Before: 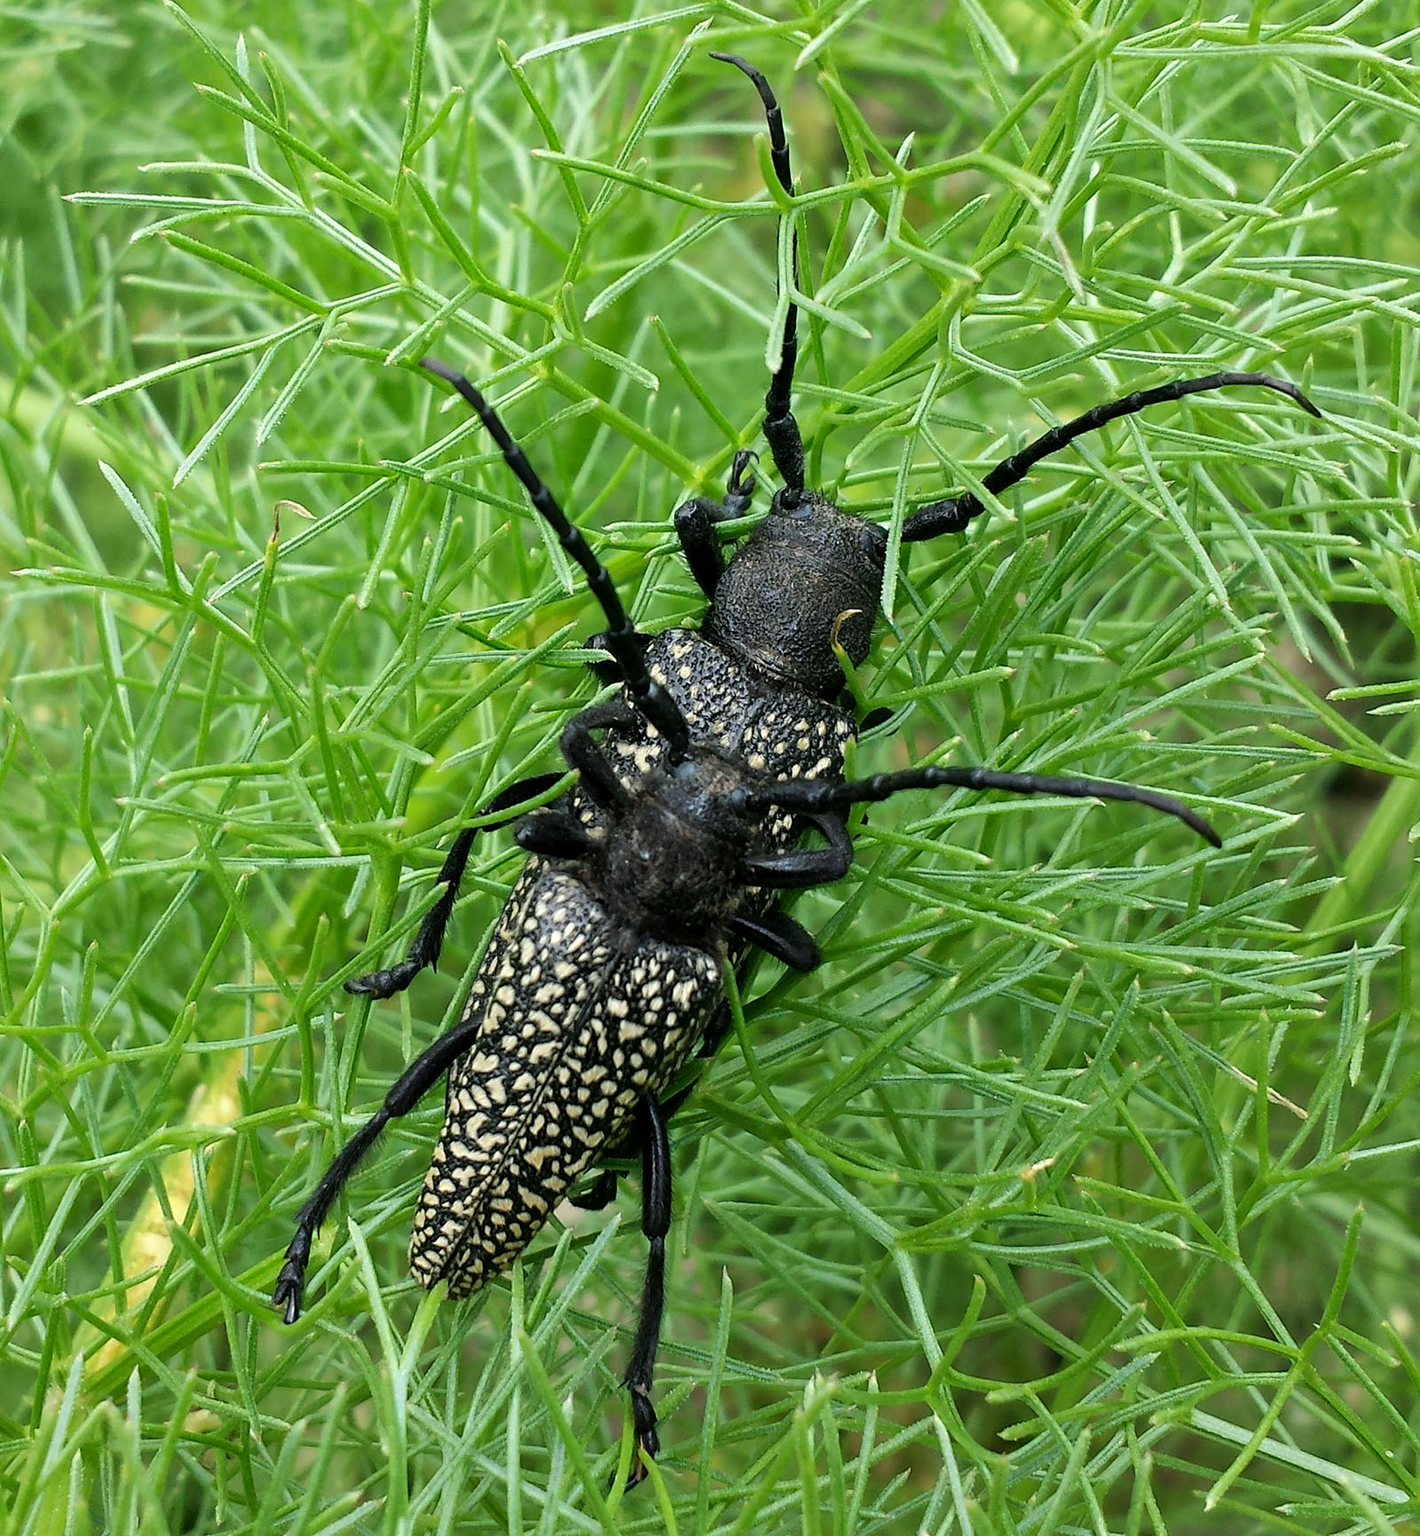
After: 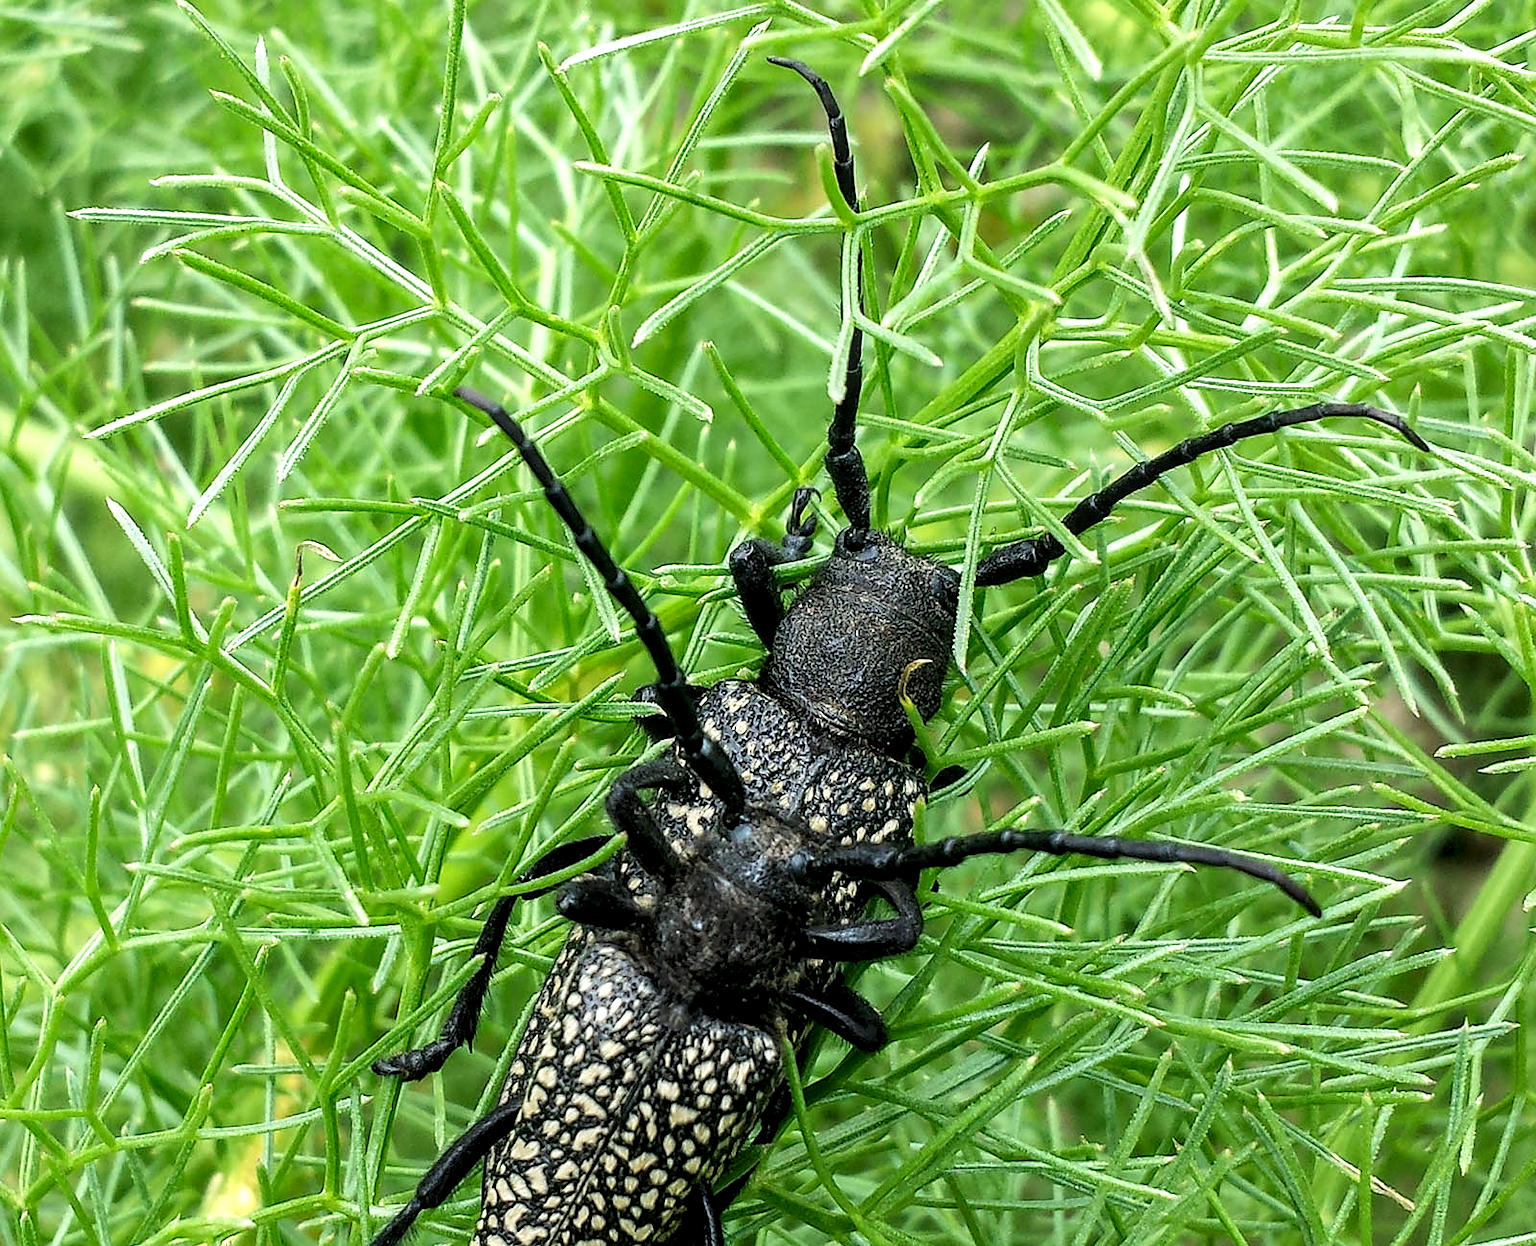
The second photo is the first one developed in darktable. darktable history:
local contrast: detail 139%
sharpen: radius 1.049
exposure: exposure 0.239 EV, compensate highlight preservation false
tone curve: curves: ch0 [(0, 0) (0.003, 0.003) (0.011, 0.011) (0.025, 0.026) (0.044, 0.046) (0.069, 0.072) (0.1, 0.103) (0.136, 0.141) (0.177, 0.184) (0.224, 0.233) (0.277, 0.287) (0.335, 0.348) (0.399, 0.414) (0.468, 0.486) (0.543, 0.563) (0.623, 0.647) (0.709, 0.736) (0.801, 0.831) (0.898, 0.92) (1, 1)], preserve colors none
crop: bottom 24.992%
